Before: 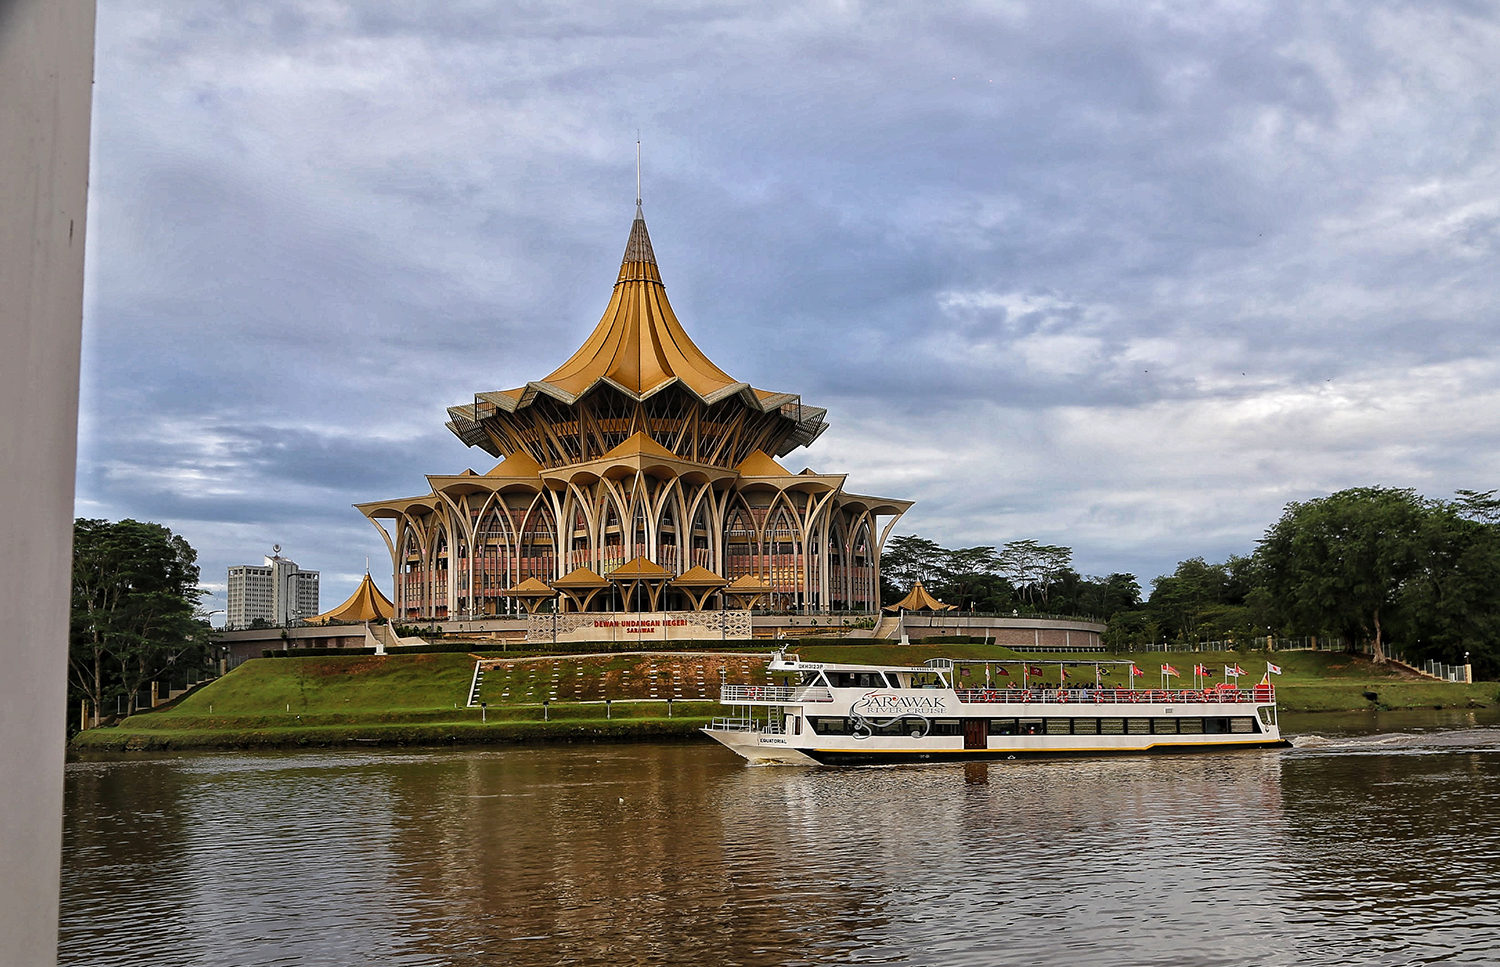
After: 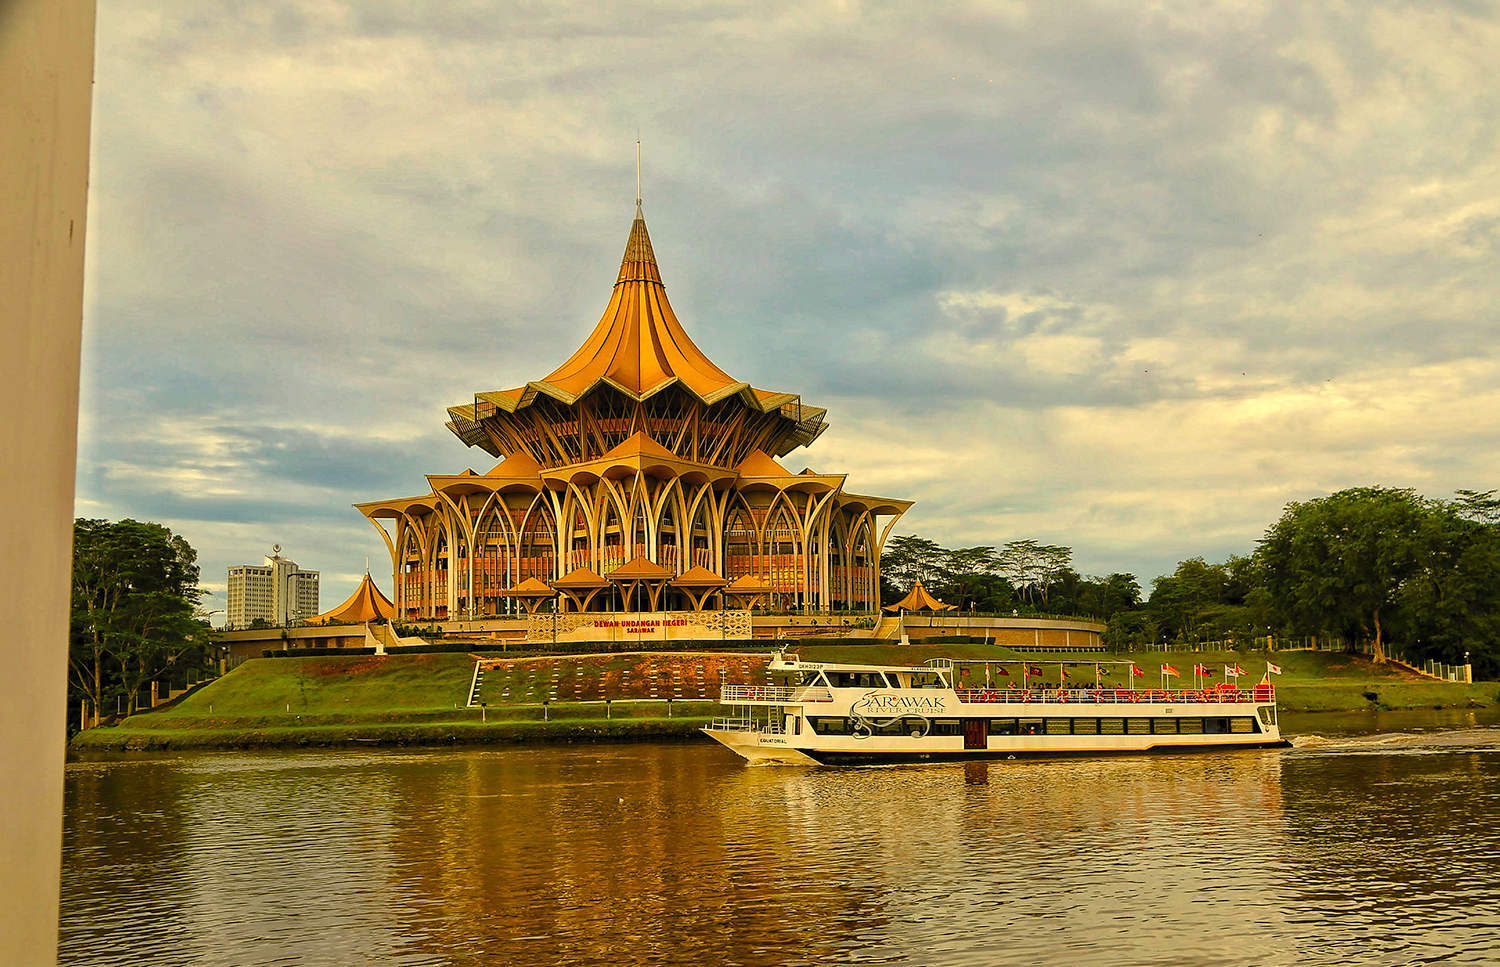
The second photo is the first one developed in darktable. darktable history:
contrast brightness saturation: brightness 0.09, saturation 0.19
white balance: red 1.08, blue 0.791
color balance rgb: linear chroma grading › global chroma 18.9%, perceptual saturation grading › global saturation 20%, perceptual saturation grading › highlights -25%, perceptual saturation grading › shadows 50%, global vibrance 18.93%
